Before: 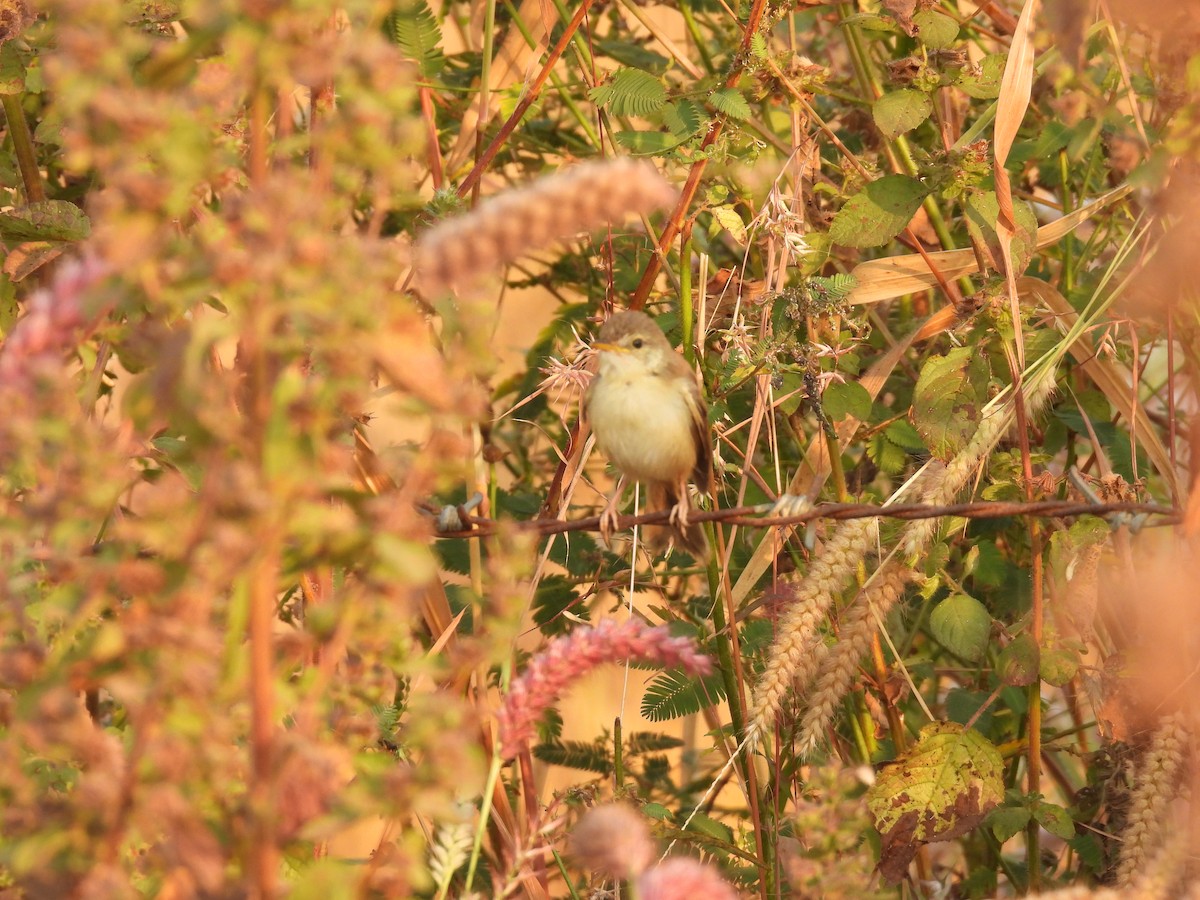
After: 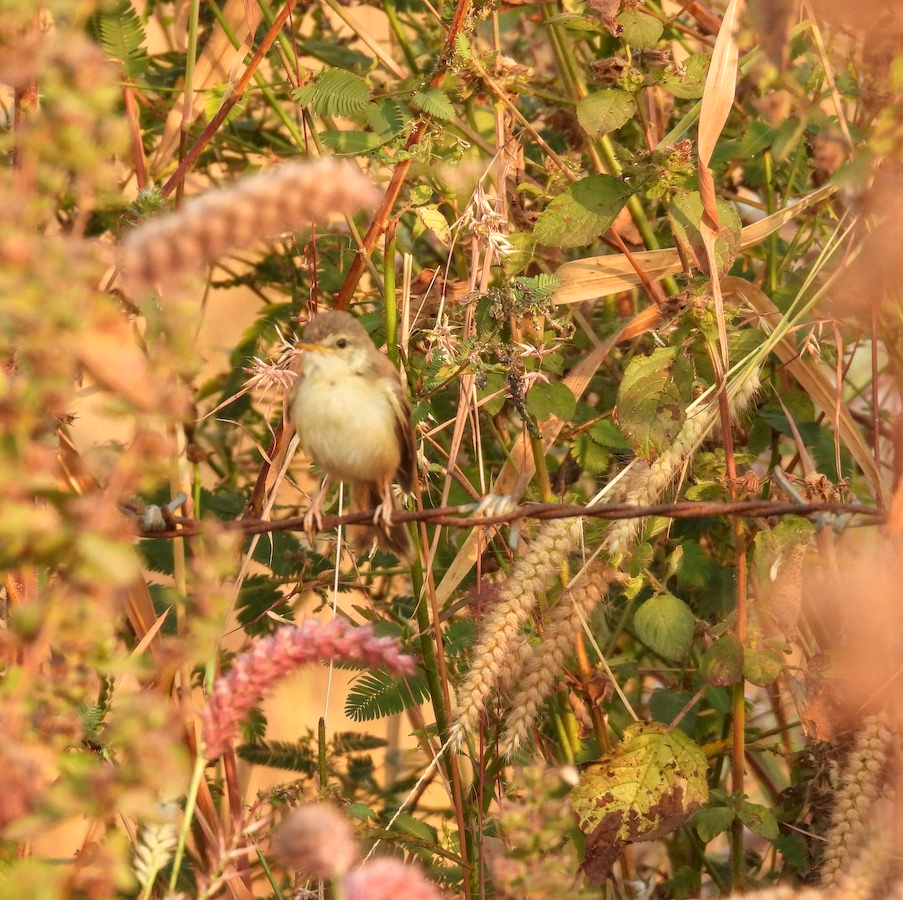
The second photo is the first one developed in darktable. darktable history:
local contrast: on, module defaults
crop and rotate: left 24.691%
exposure: compensate highlight preservation false
